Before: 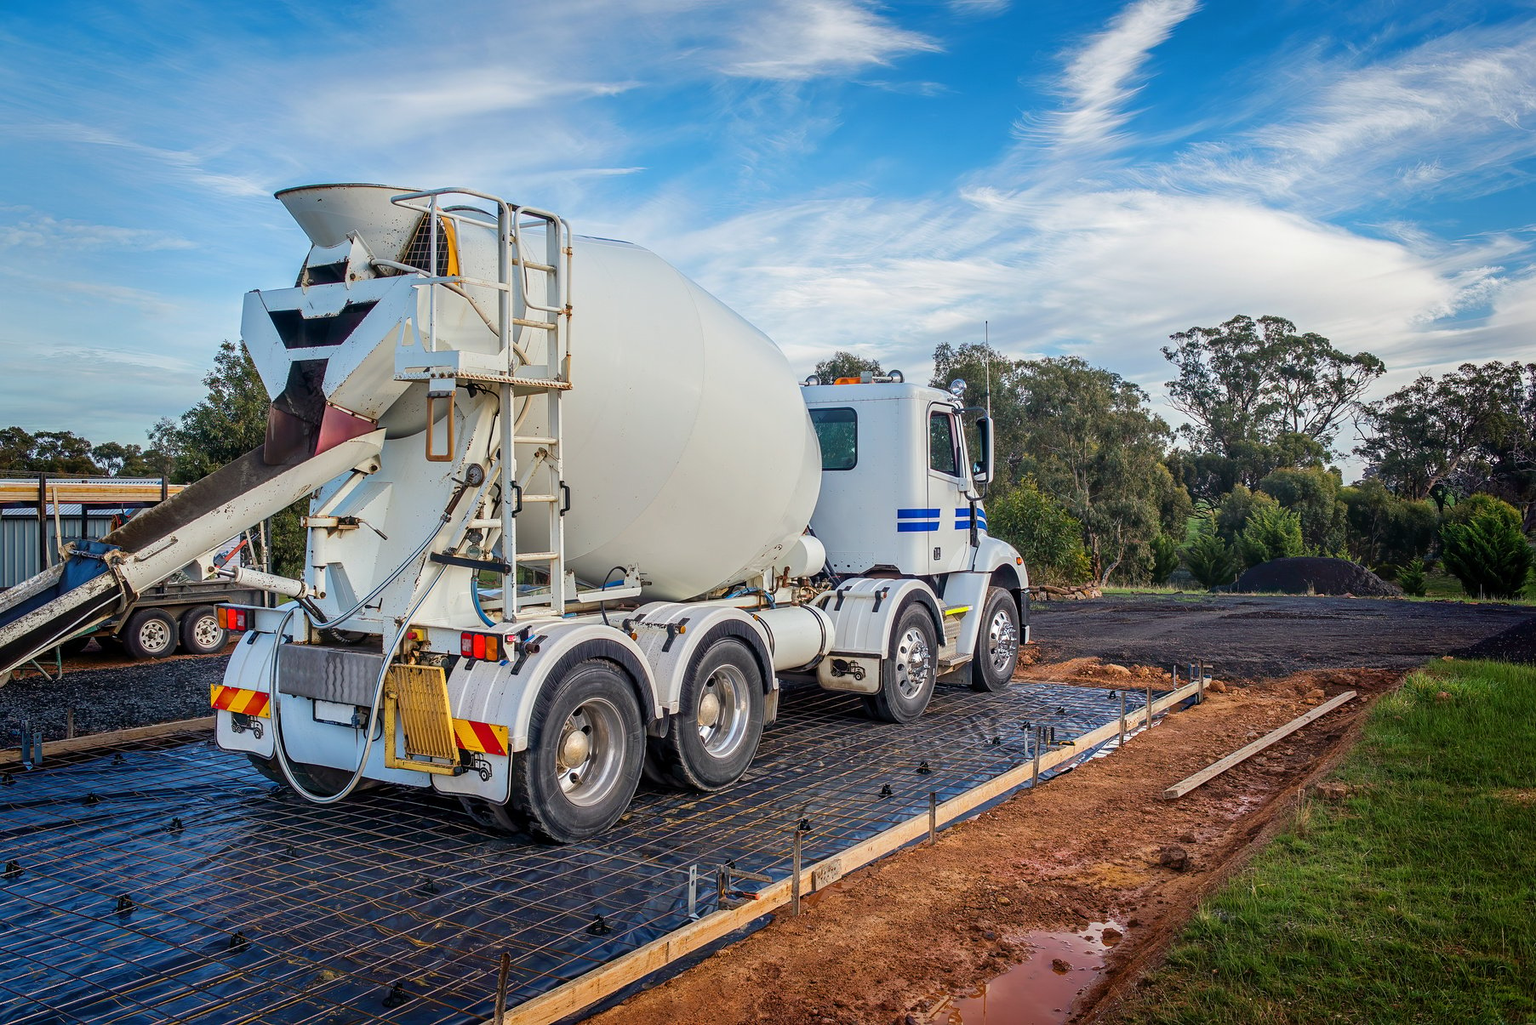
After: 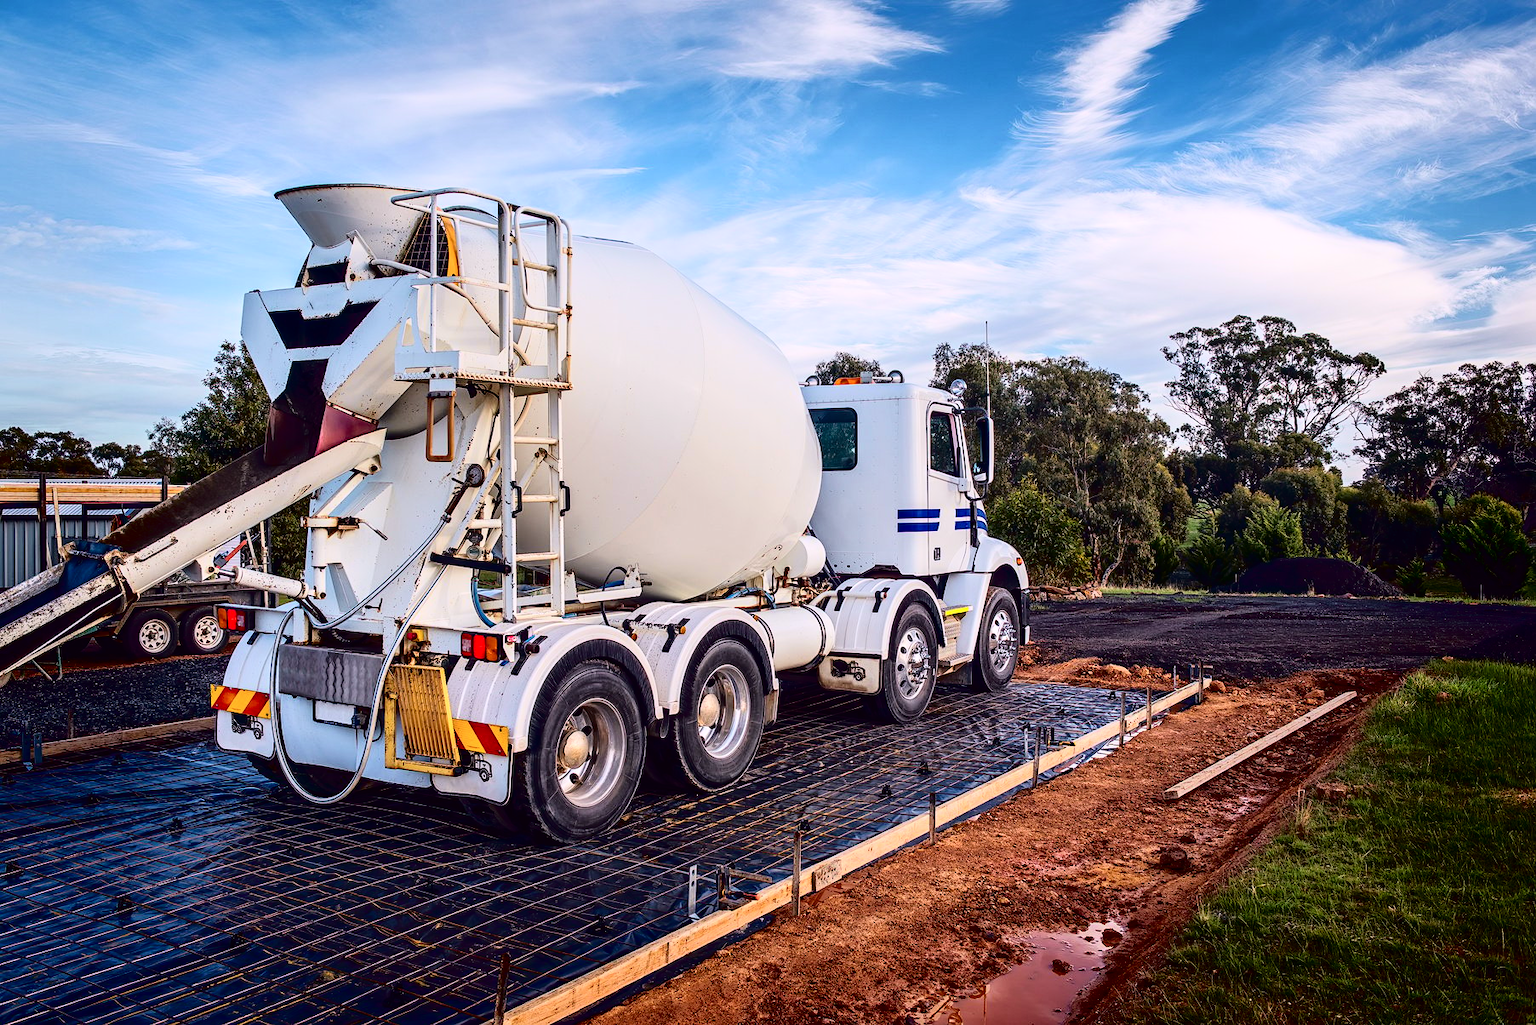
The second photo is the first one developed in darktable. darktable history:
contrast brightness saturation: contrast 0.287
tone curve: curves: ch0 [(0, 0) (0.126, 0.061) (0.362, 0.382) (0.498, 0.498) (0.706, 0.712) (1, 1)]; ch1 [(0, 0) (0.5, 0.522) (0.55, 0.586) (1, 1)]; ch2 [(0, 0) (0.44, 0.424) (0.5, 0.482) (0.537, 0.538) (1, 1)], color space Lab, independent channels, preserve colors none
